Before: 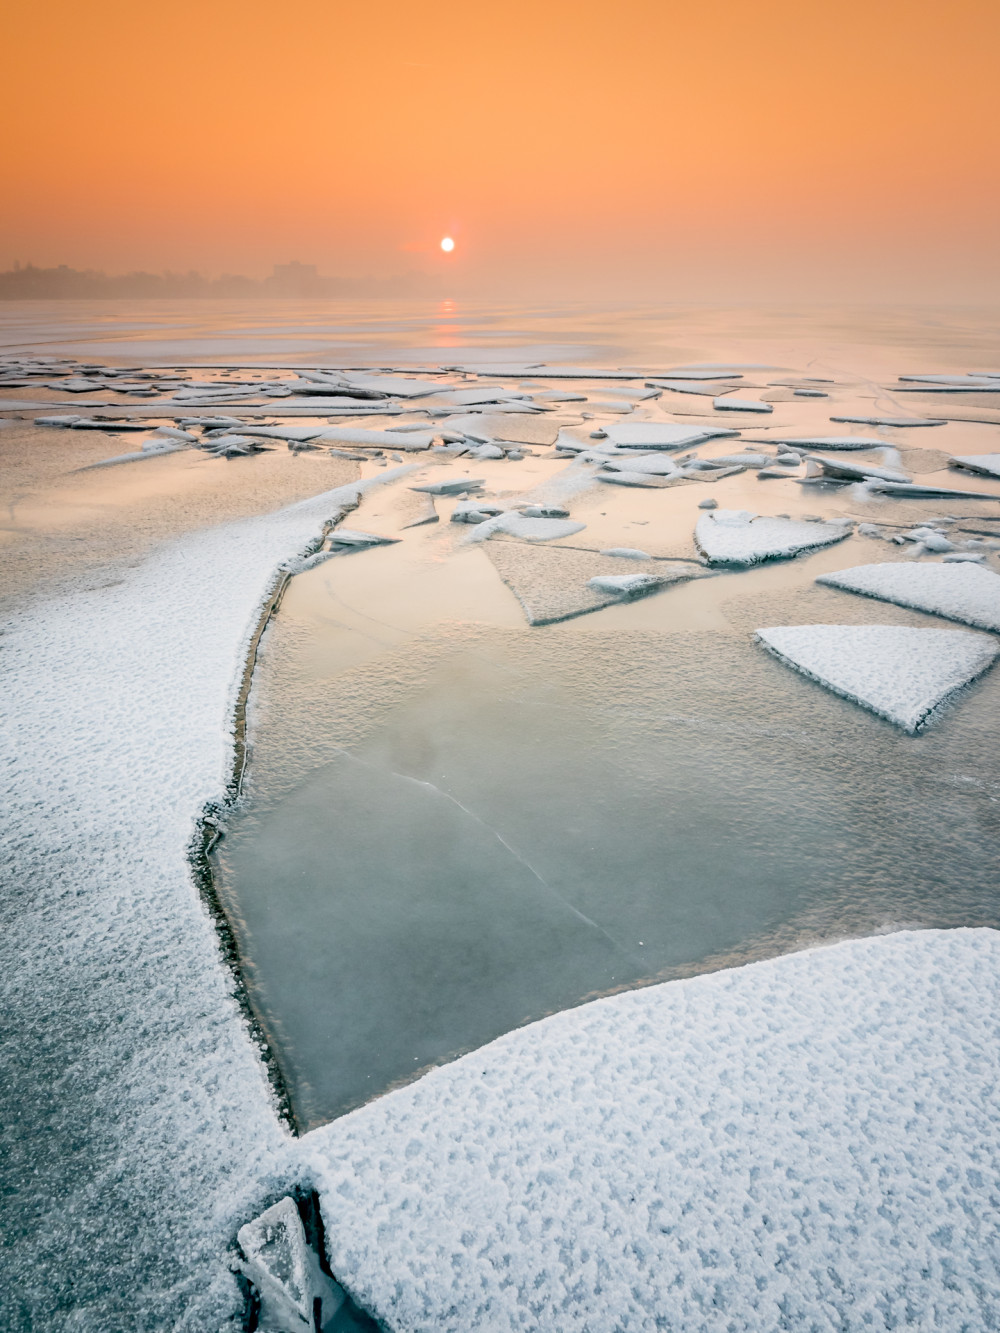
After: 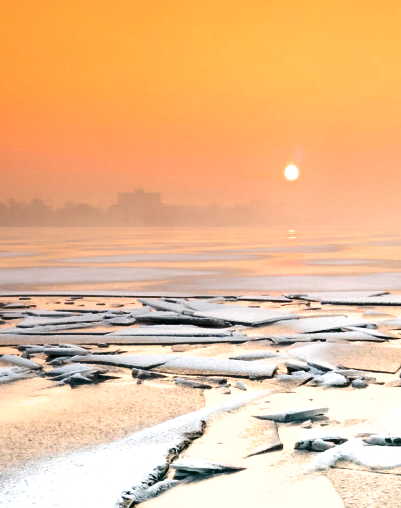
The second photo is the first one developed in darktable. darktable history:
crop: left 15.63%, top 5.437%, right 44.176%, bottom 56.433%
exposure: exposure 0.637 EV, compensate exposure bias true, compensate highlight preservation false
shadows and highlights: soften with gaussian
